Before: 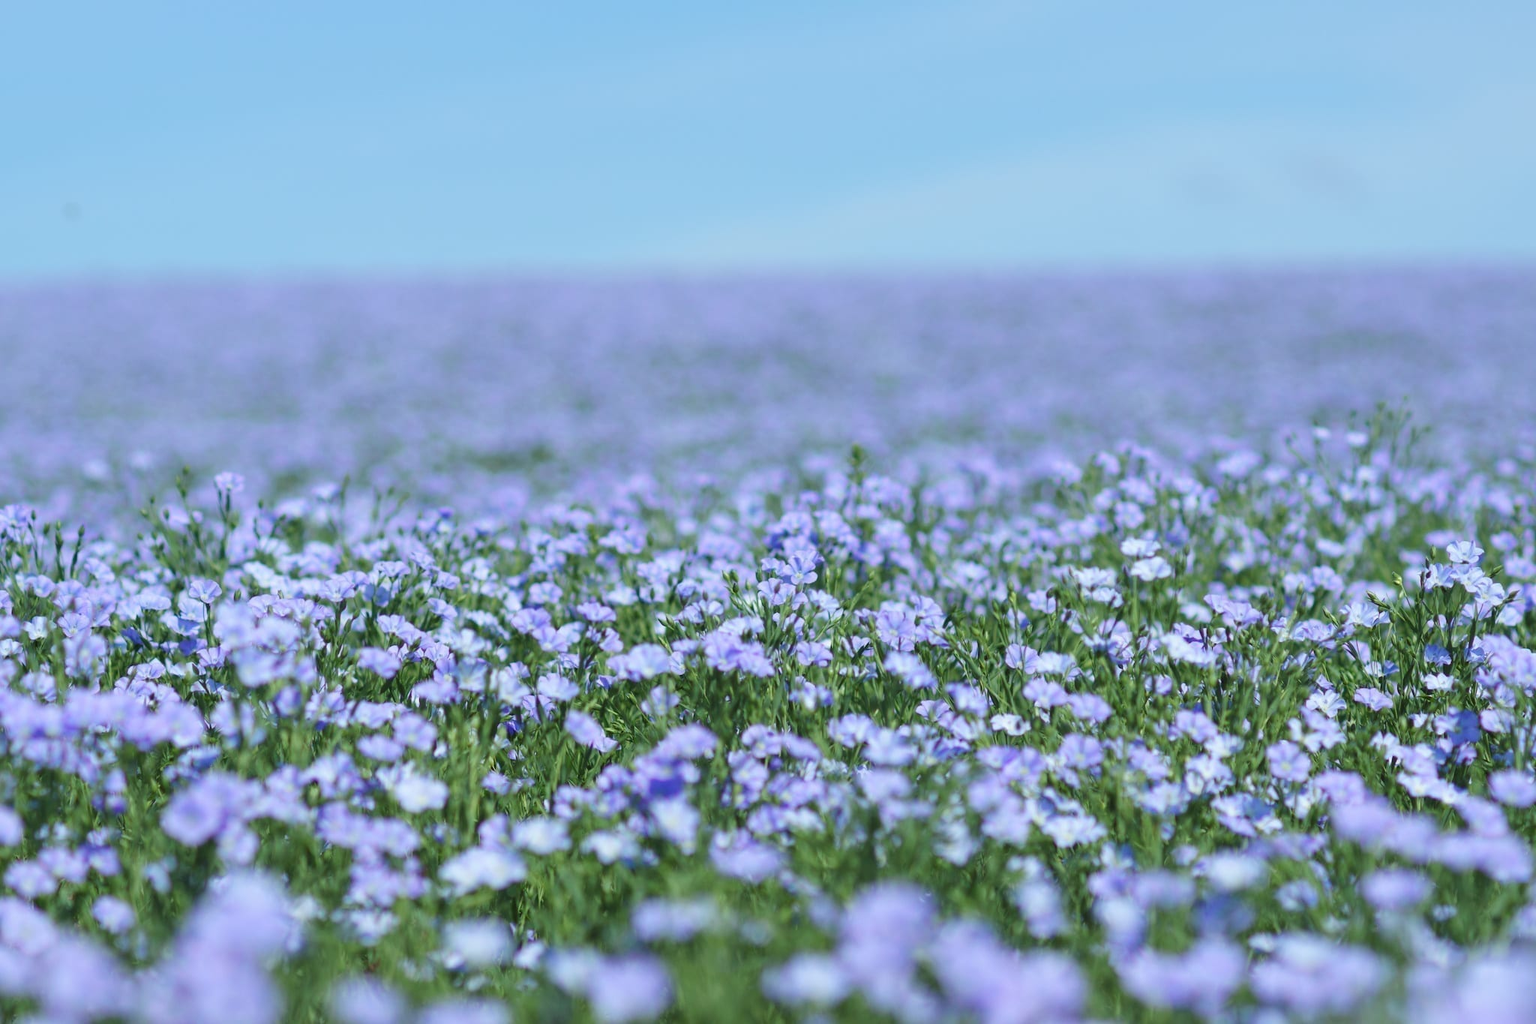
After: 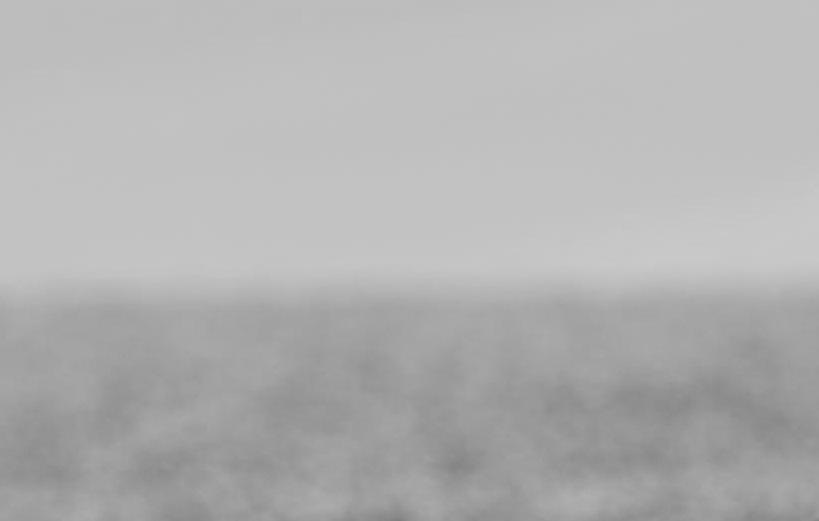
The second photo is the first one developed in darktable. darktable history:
crop: left 15.724%, top 5.433%, right 44.259%, bottom 56.354%
color zones: curves: ch0 [(0, 0.65) (0.096, 0.644) (0.221, 0.539) (0.429, 0.5) (0.571, 0.5) (0.714, 0.5) (0.857, 0.5) (1, 0.65)]; ch1 [(0, 0.5) (0.143, 0.5) (0.257, -0.002) (0.429, 0.04) (0.571, -0.001) (0.714, -0.015) (0.857, 0.024) (1, 0.5)]
